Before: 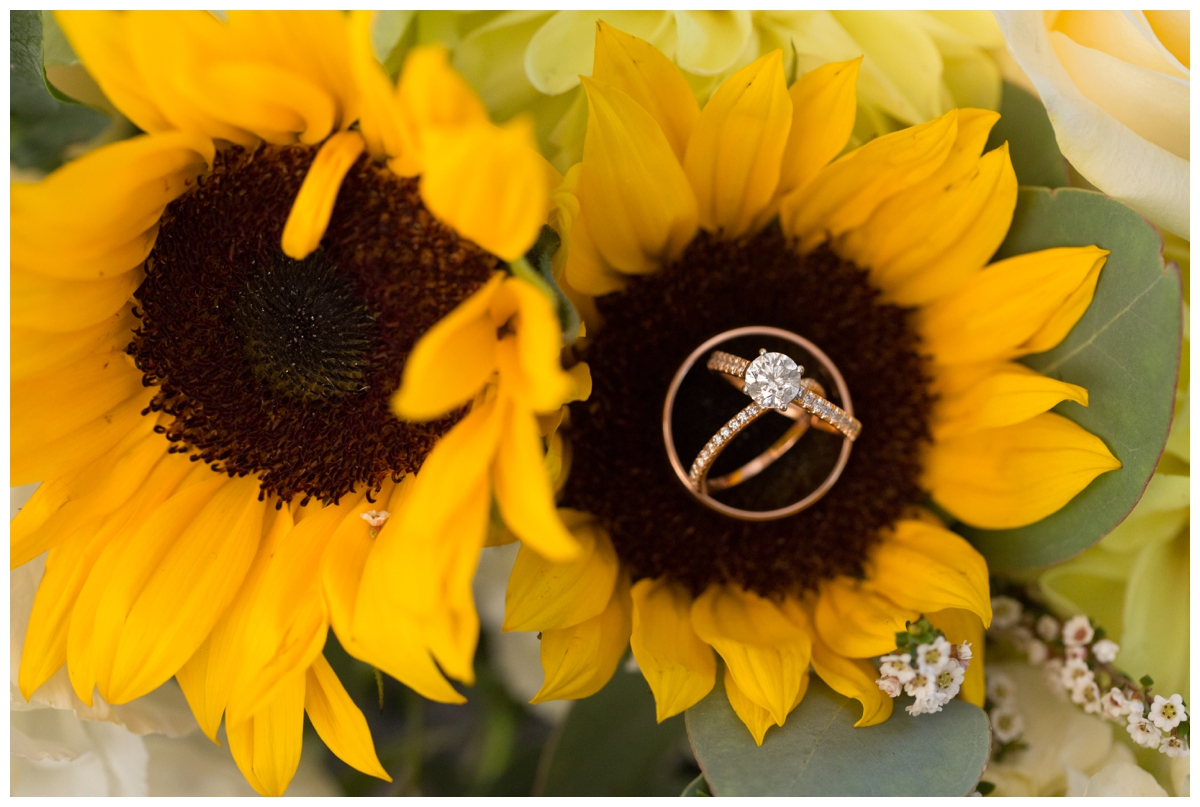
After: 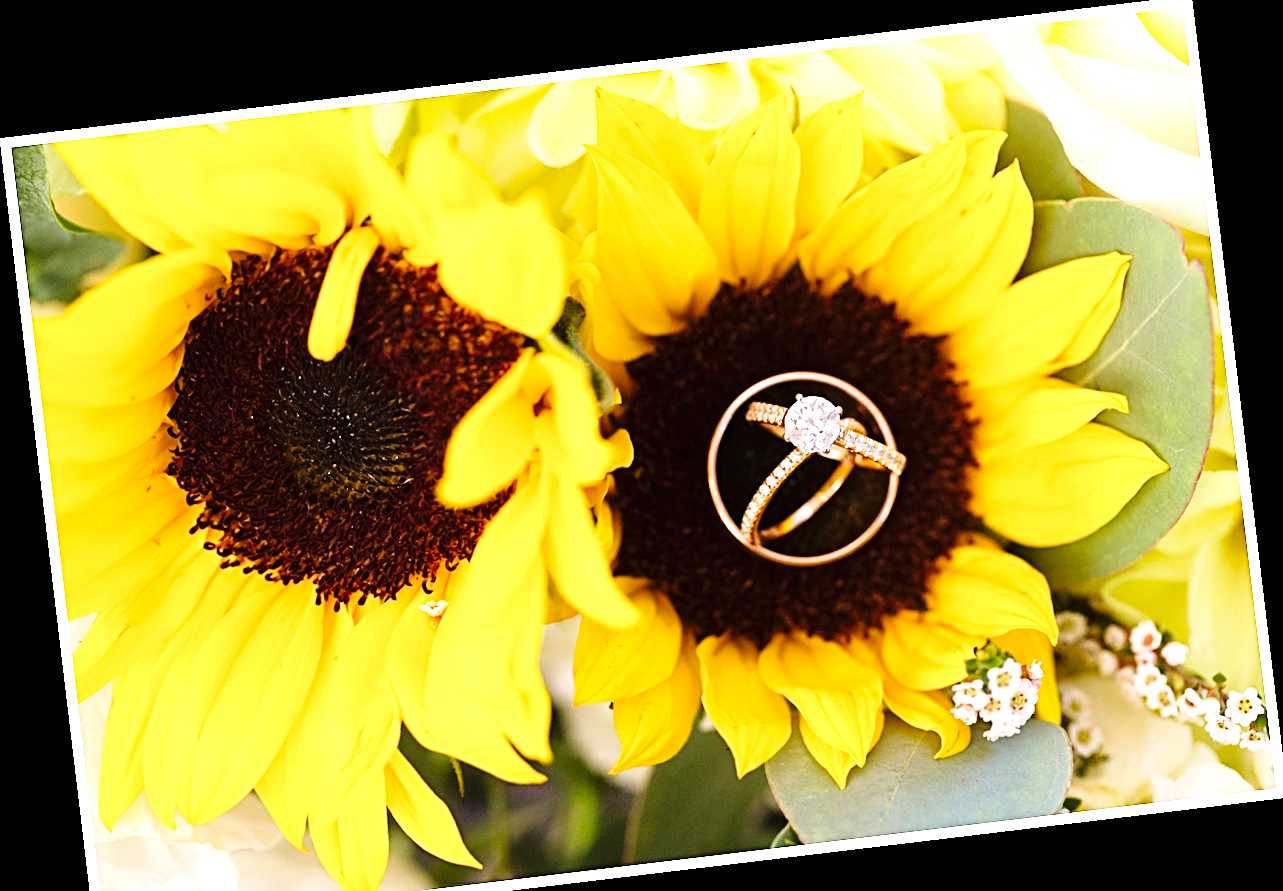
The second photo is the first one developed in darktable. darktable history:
sharpen: radius 2.767
base curve: curves: ch0 [(0, 0) (0.036, 0.025) (0.121, 0.166) (0.206, 0.329) (0.605, 0.79) (1, 1)], preserve colors none
crop: top 0.448%, right 0.264%, bottom 5.045%
rotate and perspective: rotation -6.83°, automatic cropping off
exposure: black level correction 0, exposure 1.1 EV, compensate highlight preservation false
velvia: on, module defaults
white balance: red 1.004, blue 1.096
